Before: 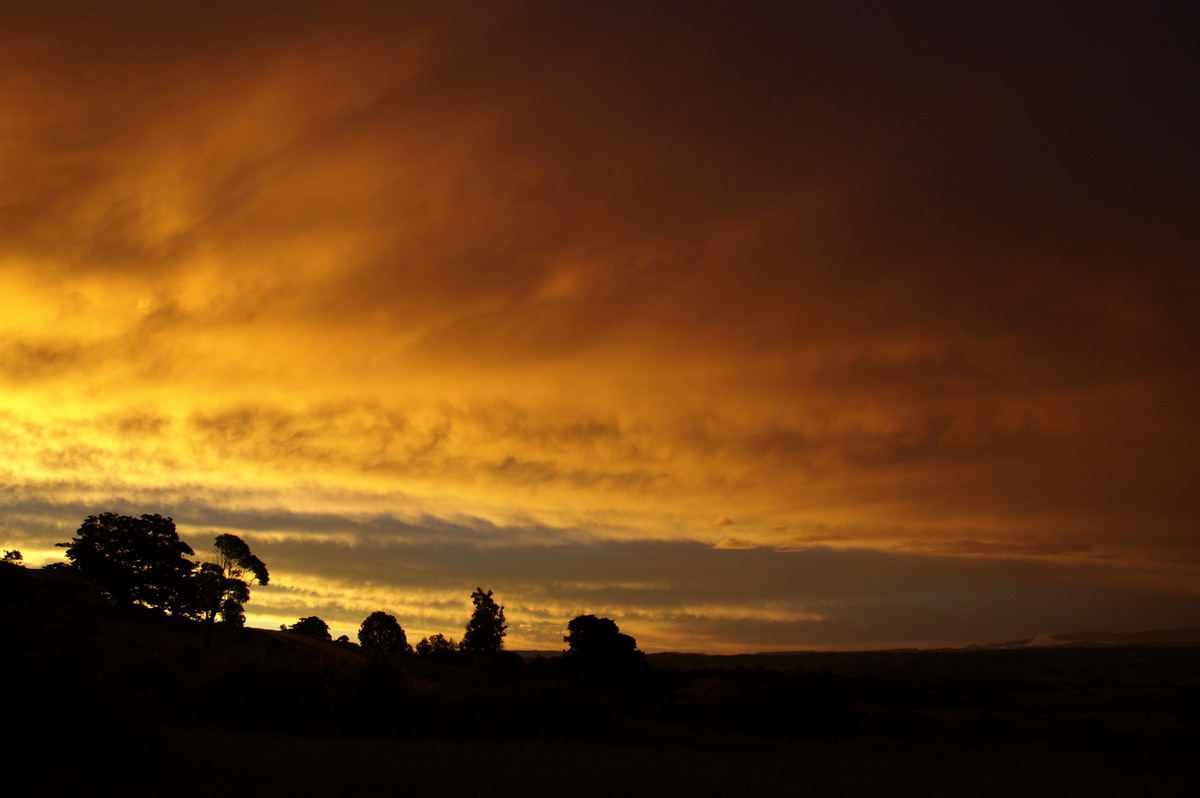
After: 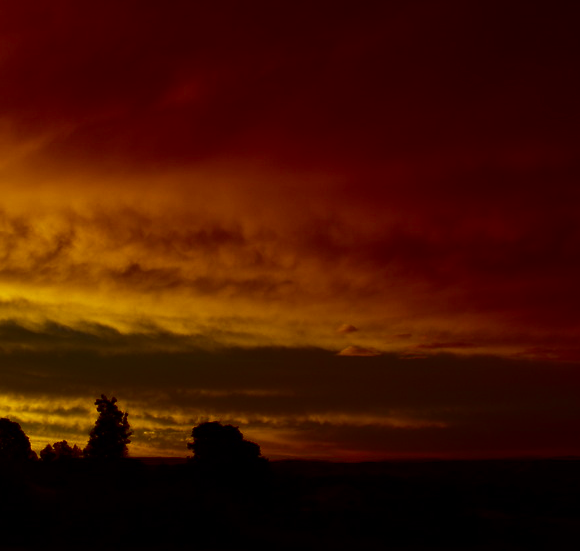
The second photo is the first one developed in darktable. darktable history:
velvia: strength 6.53%
contrast brightness saturation: contrast 0.09, brightness -0.58, saturation 0.171
crop: left 31.401%, top 24.293%, right 20.245%, bottom 6.556%
